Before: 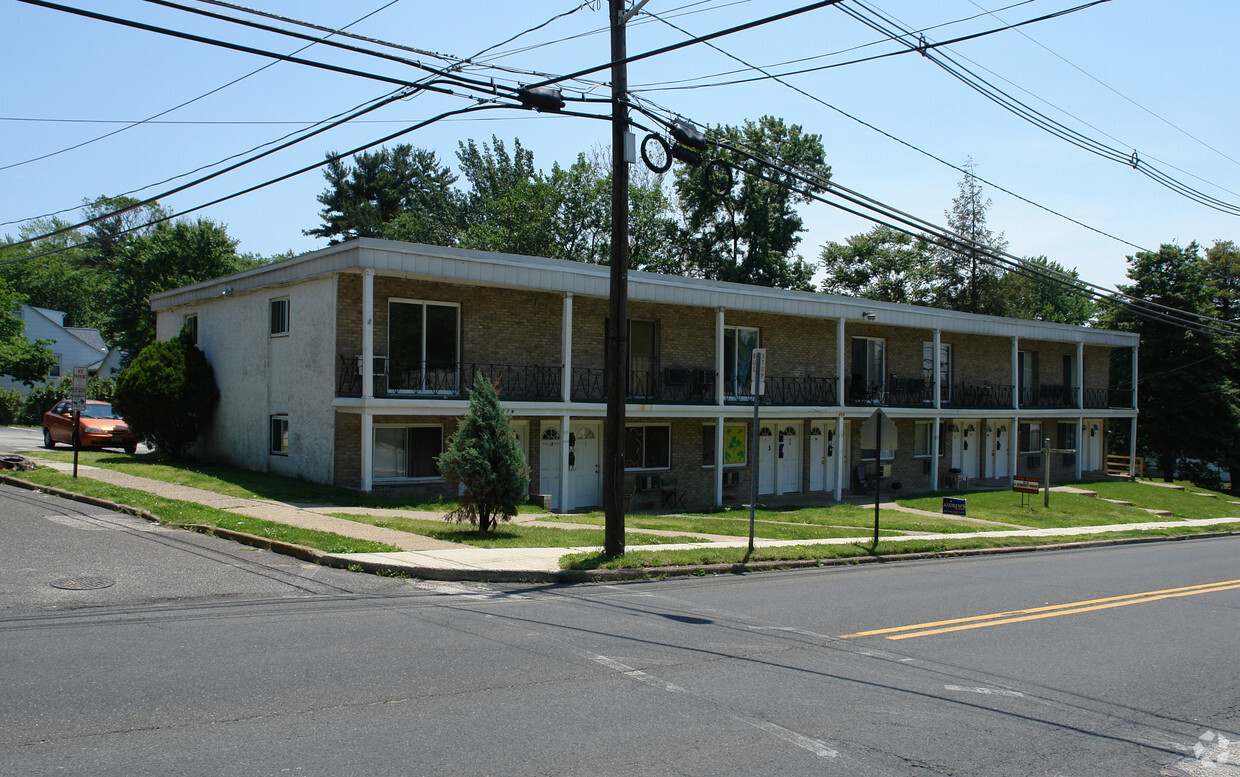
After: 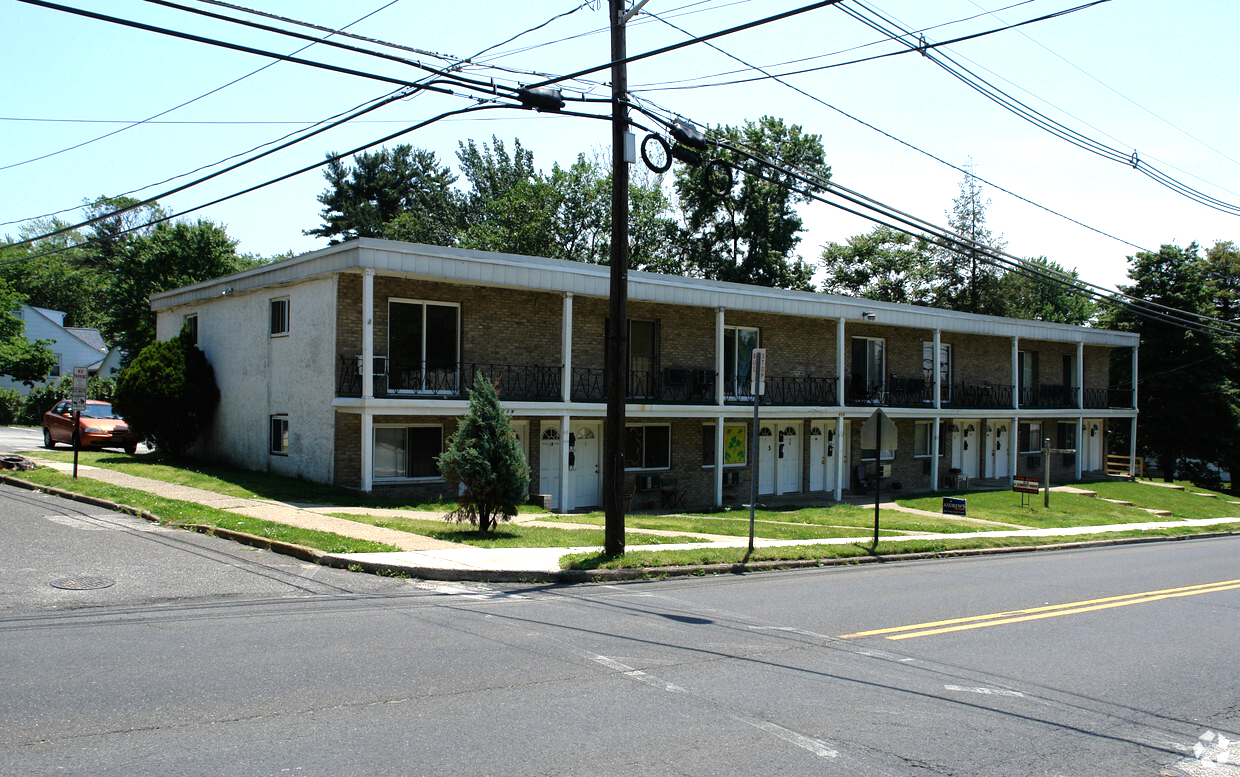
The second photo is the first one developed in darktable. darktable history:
tone equalizer: -8 EV -0.773 EV, -7 EV -0.727 EV, -6 EV -0.615 EV, -5 EV -0.394 EV, -3 EV 0.4 EV, -2 EV 0.6 EV, -1 EV 0.677 EV, +0 EV 0.77 EV
